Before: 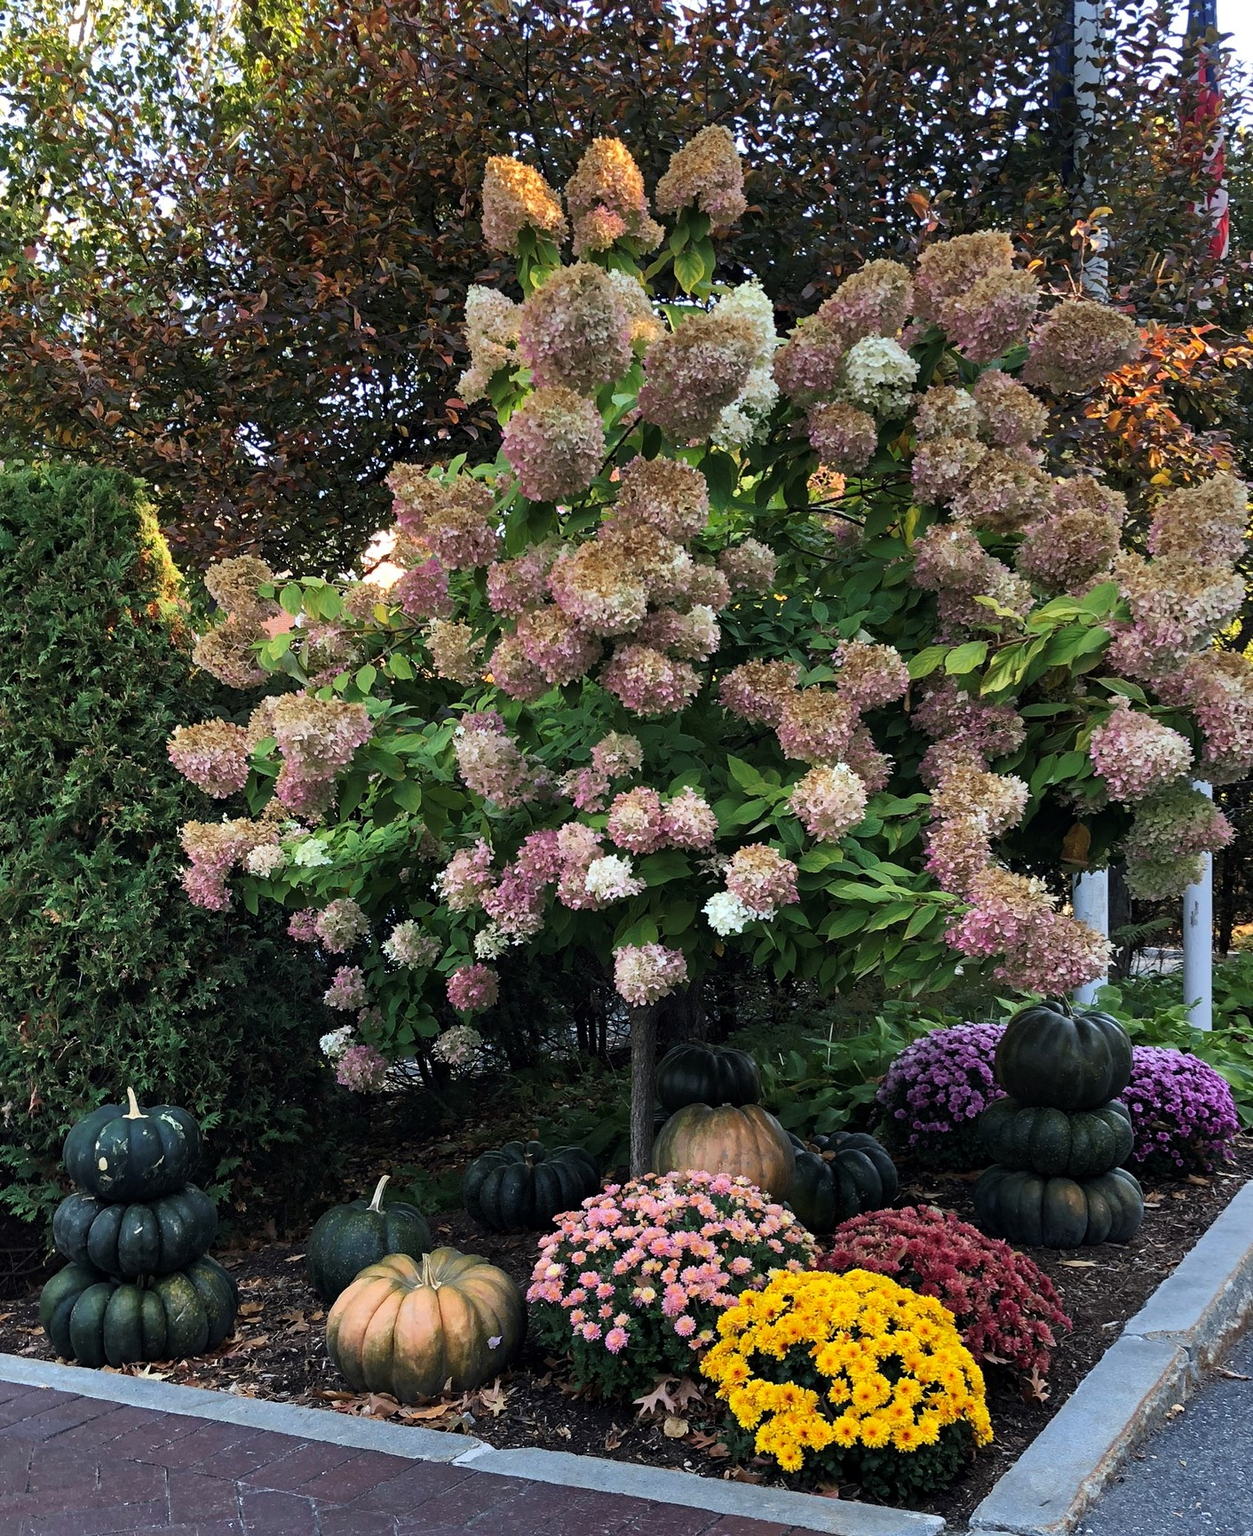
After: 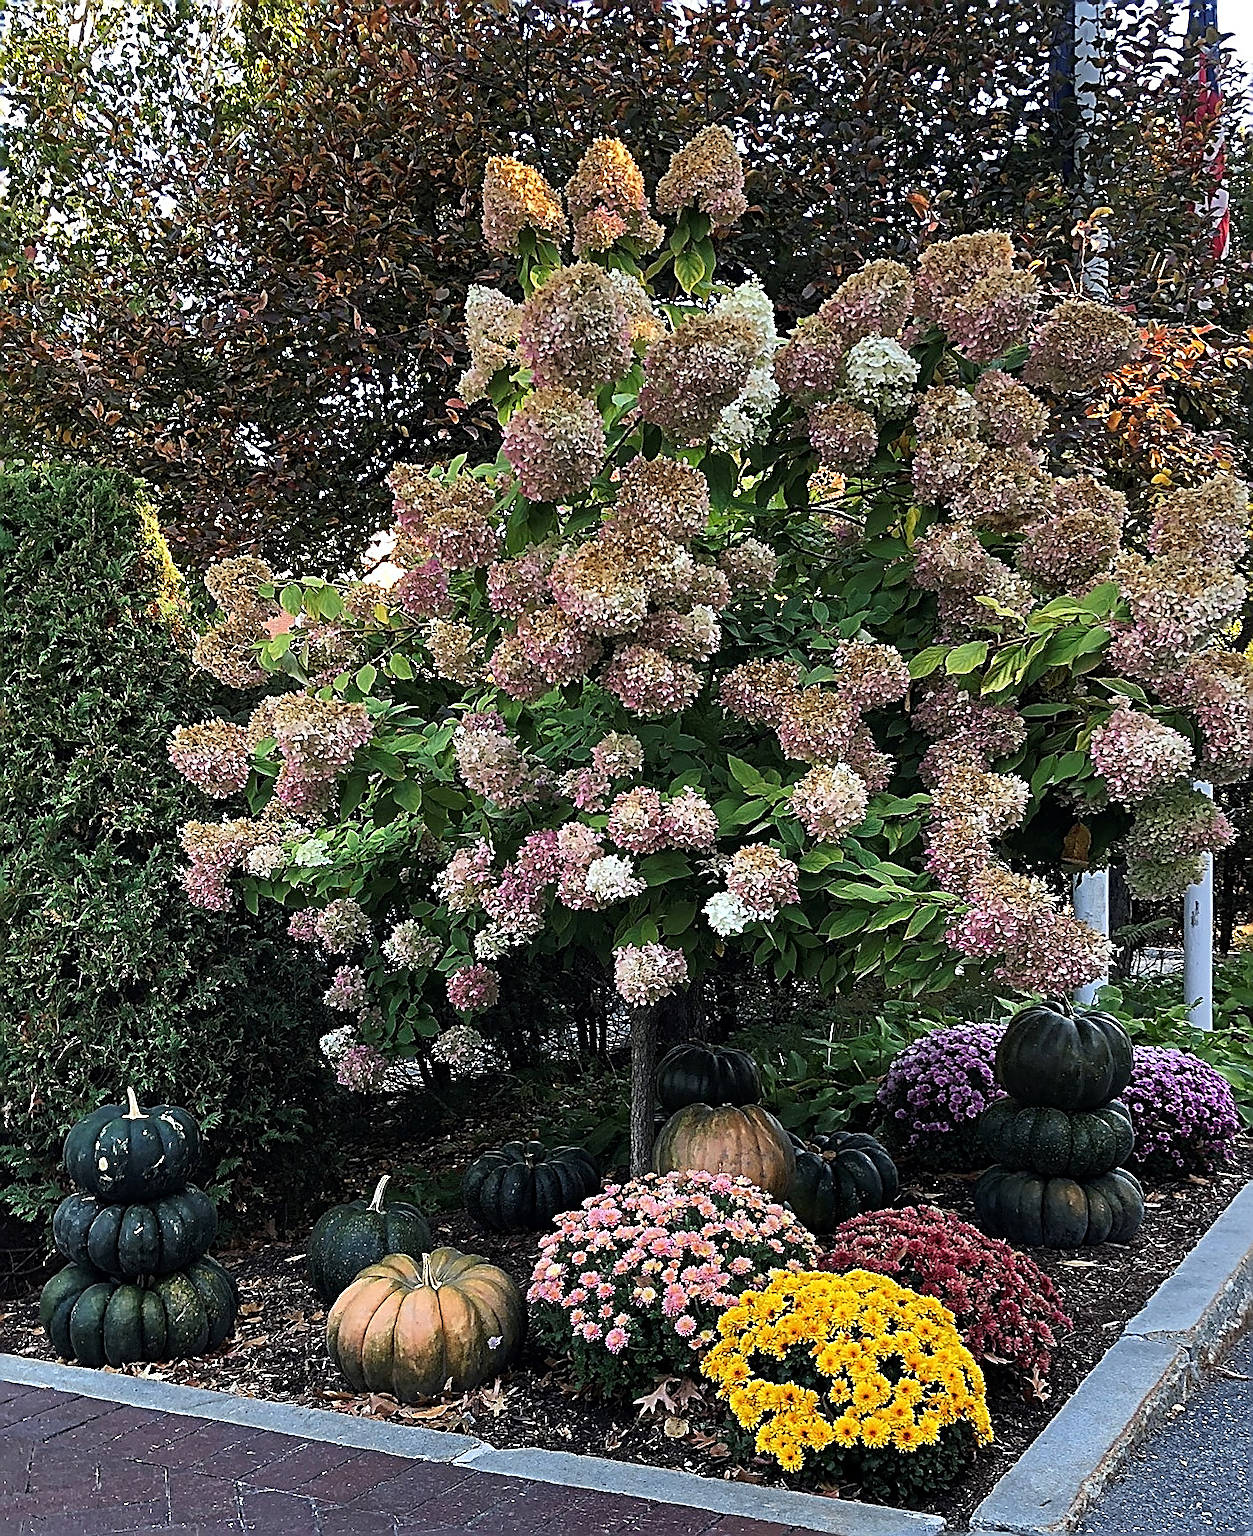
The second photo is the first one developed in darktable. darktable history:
sharpen: amount 1.986
